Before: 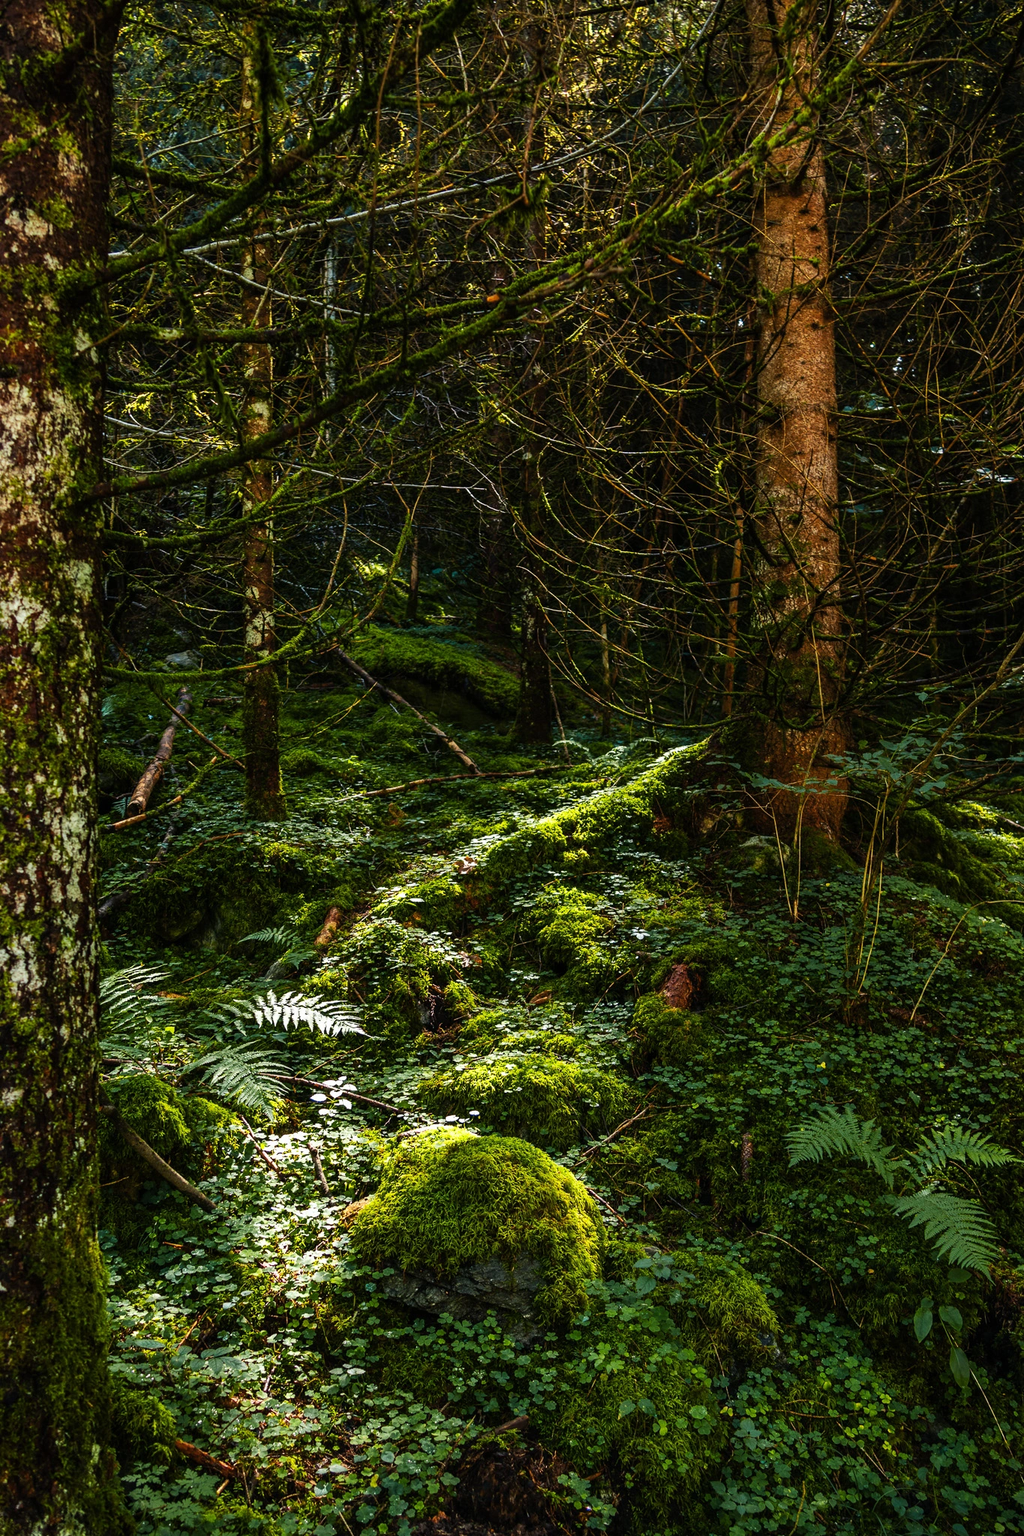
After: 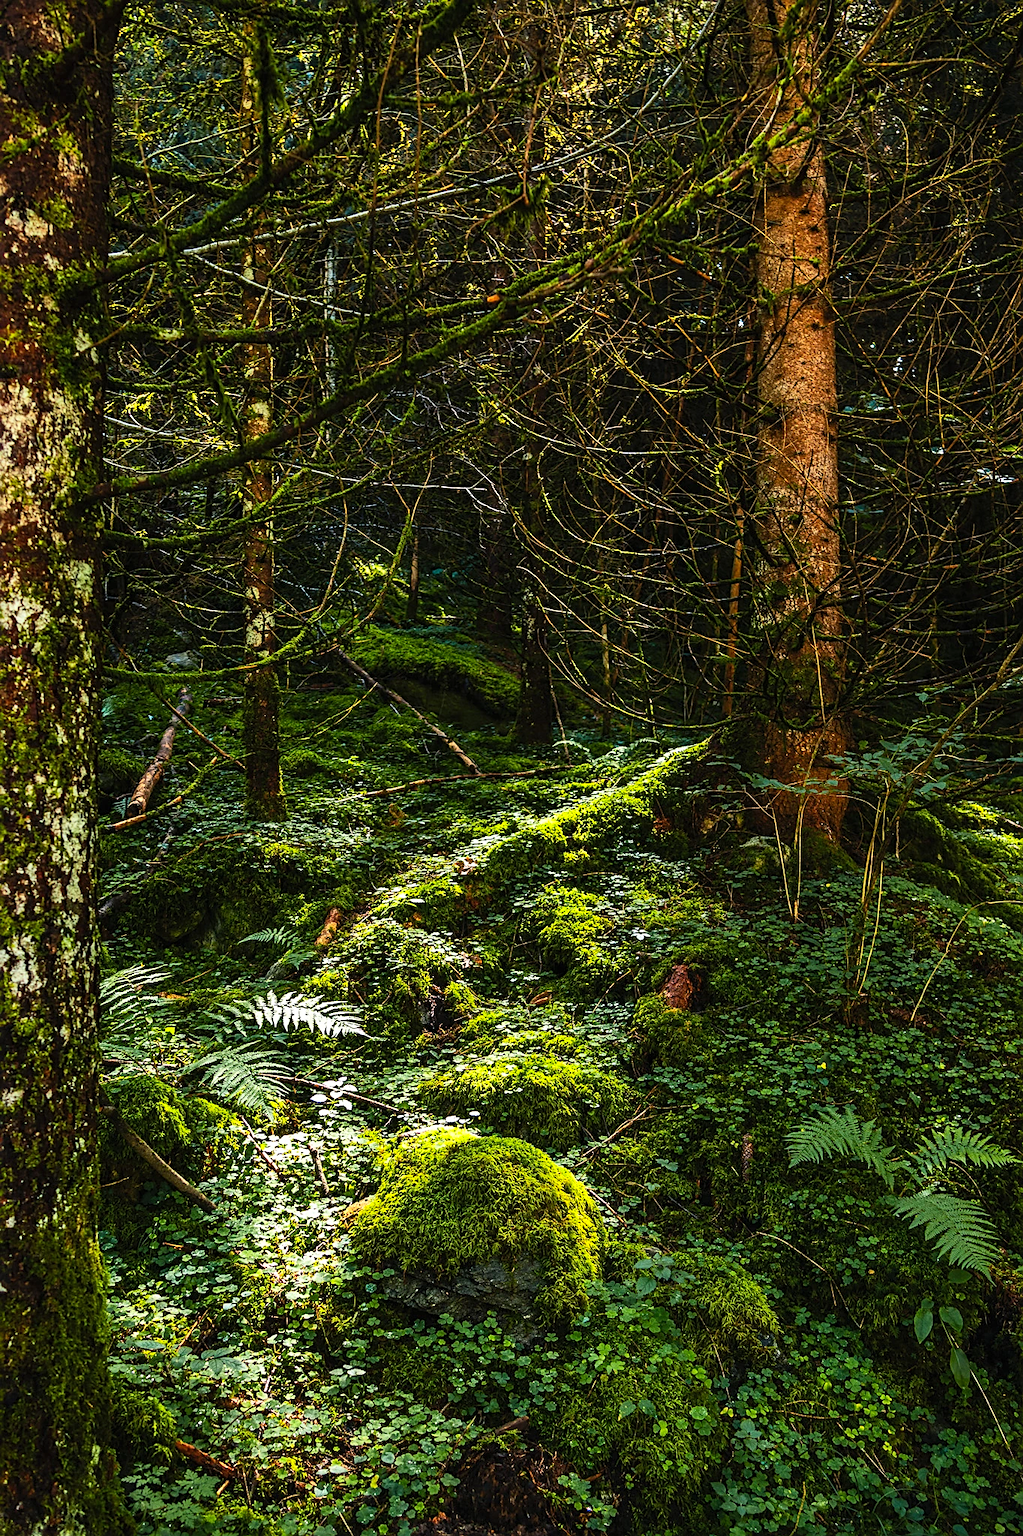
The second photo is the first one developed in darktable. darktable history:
contrast brightness saturation: contrast 0.201, brightness 0.169, saturation 0.224
sharpen: amount 0.497
crop: left 0.005%
